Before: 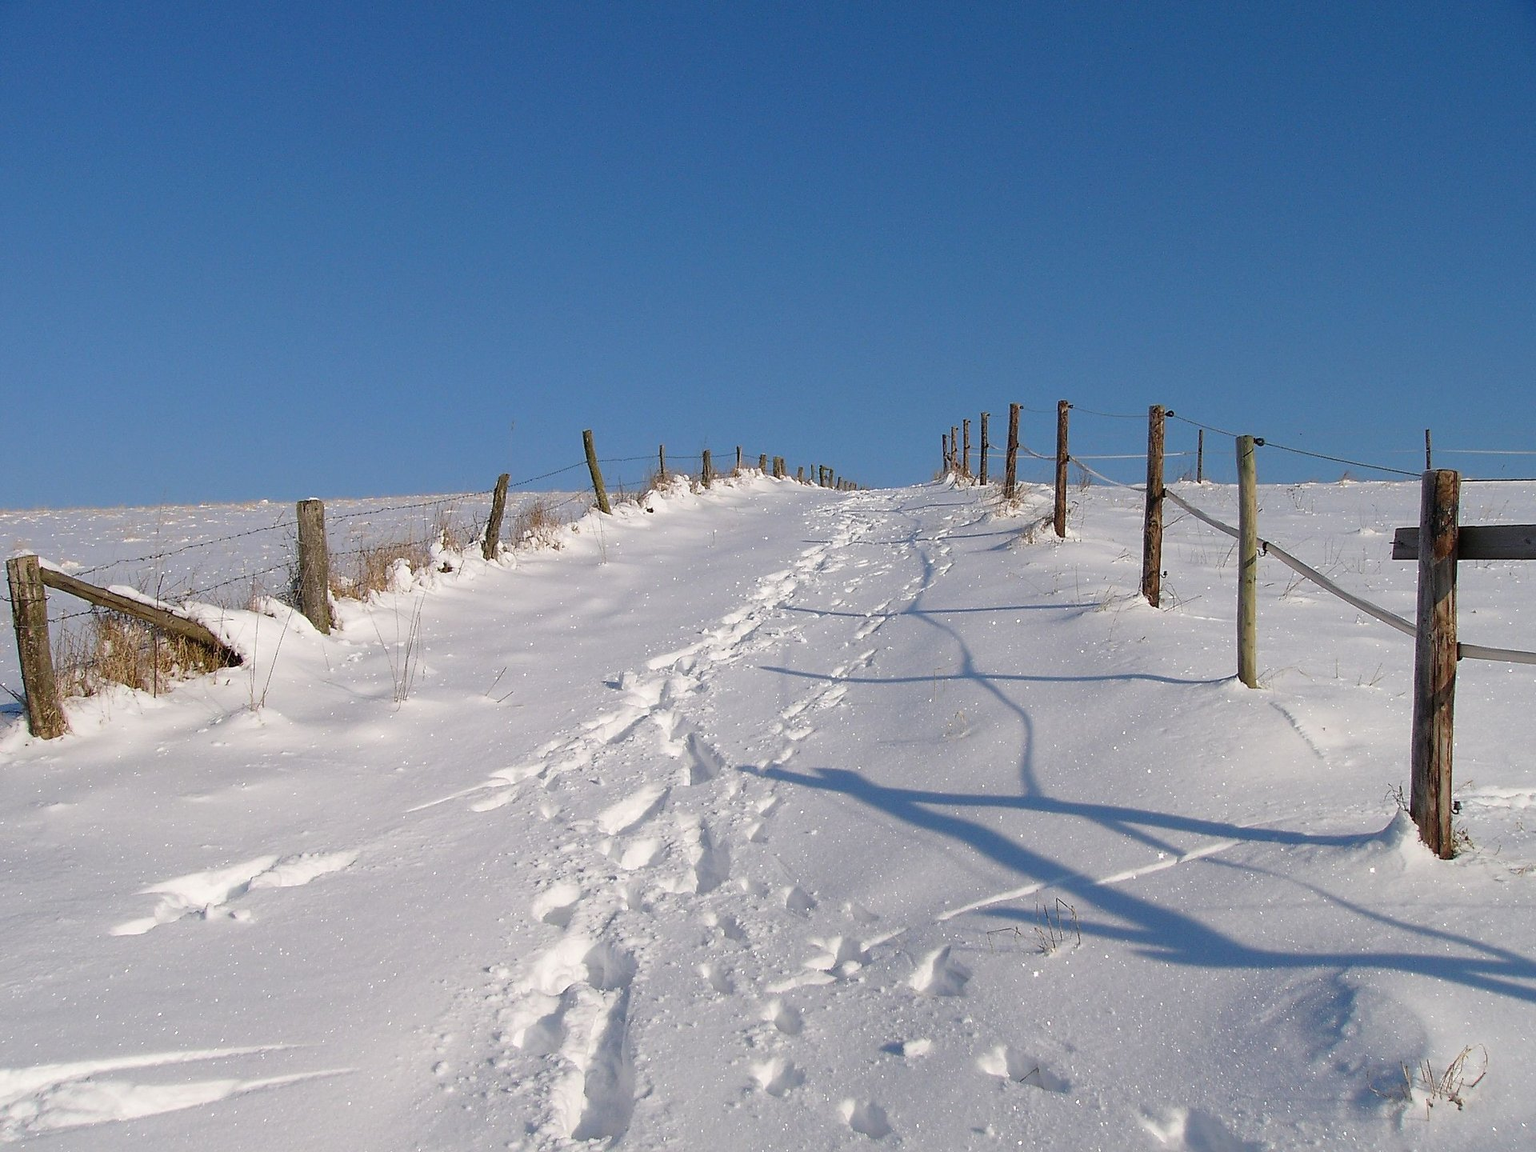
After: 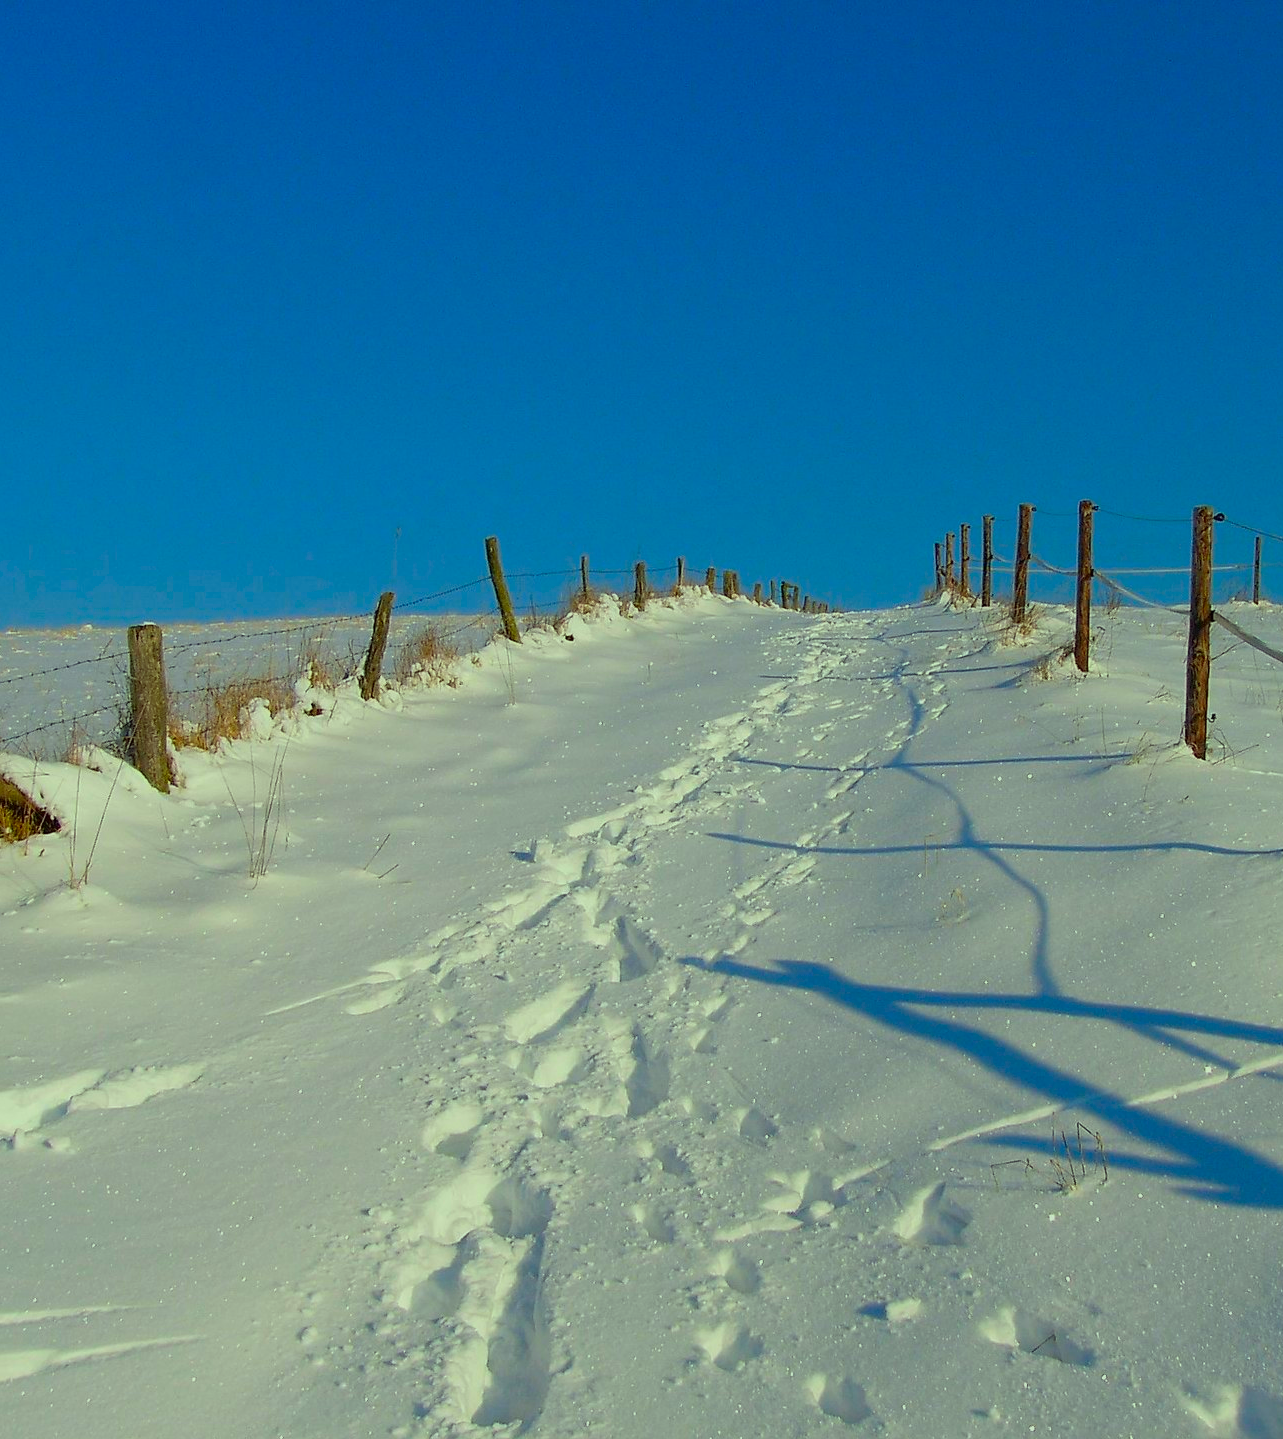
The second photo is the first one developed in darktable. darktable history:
exposure: exposure -0.394 EV, compensate exposure bias true, compensate highlight preservation false
color correction: highlights a* -11.19, highlights b* 9.82, saturation 1.72
tone equalizer: edges refinement/feathering 500, mask exposure compensation -1.57 EV, preserve details no
crop and rotate: left 12.682%, right 20.457%
